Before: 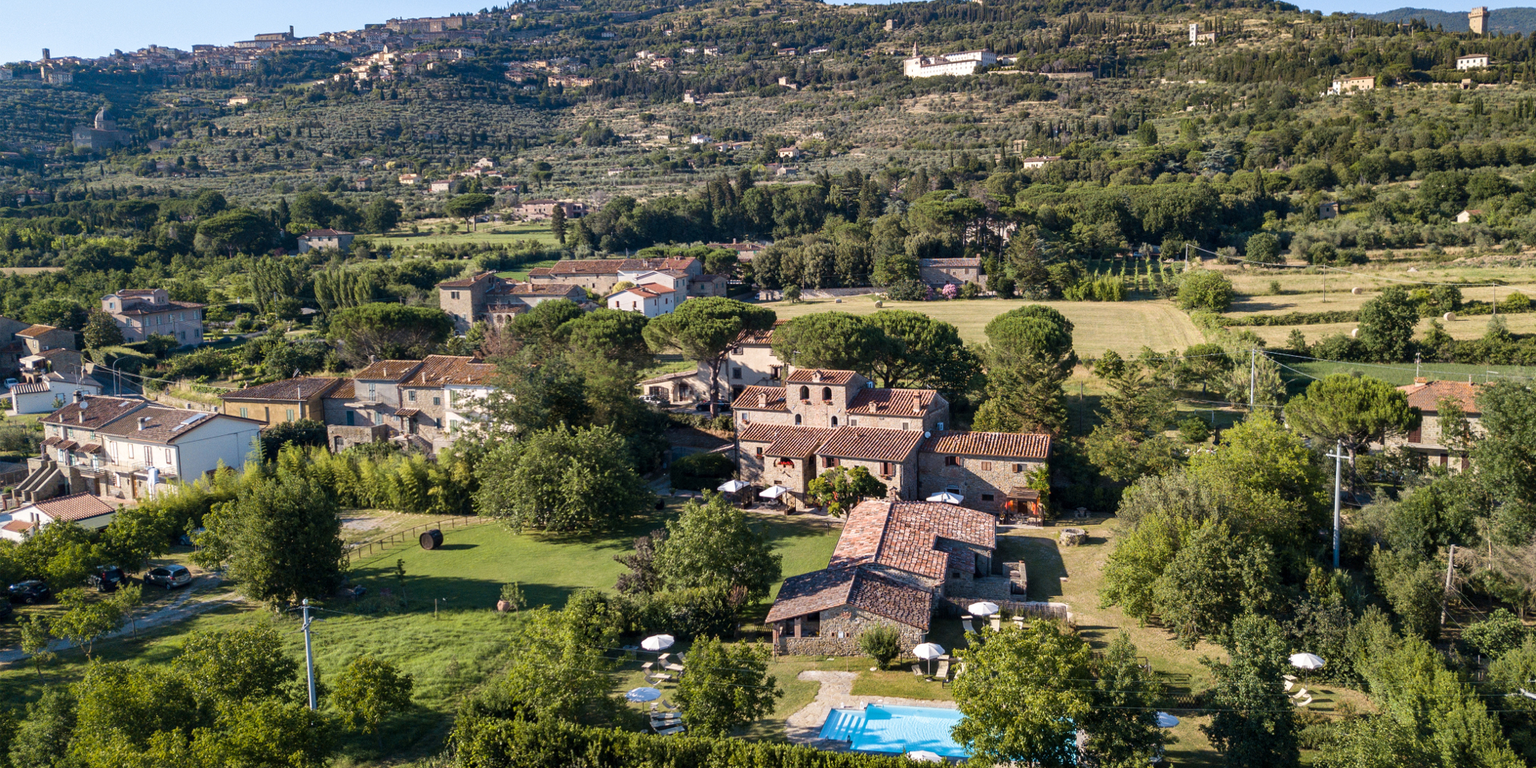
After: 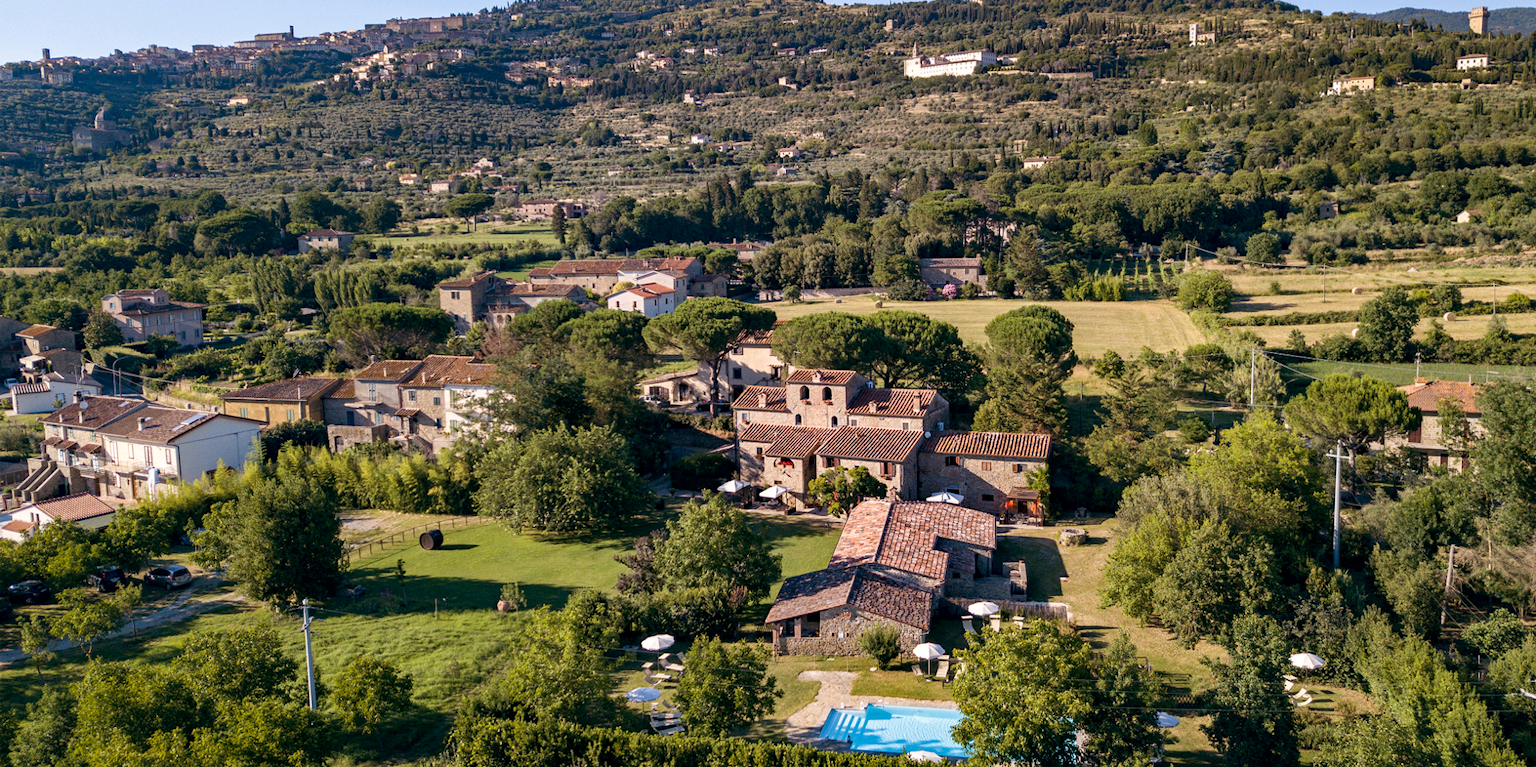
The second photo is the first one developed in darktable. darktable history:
haze removal: compatibility mode true, adaptive false
color balance: lift [0.998, 0.998, 1.001, 1.002], gamma [0.995, 1.025, 0.992, 0.975], gain [0.995, 1.02, 0.997, 0.98]
exposure: black level correction 0.001, compensate highlight preservation false
crop: bottom 0.071%
